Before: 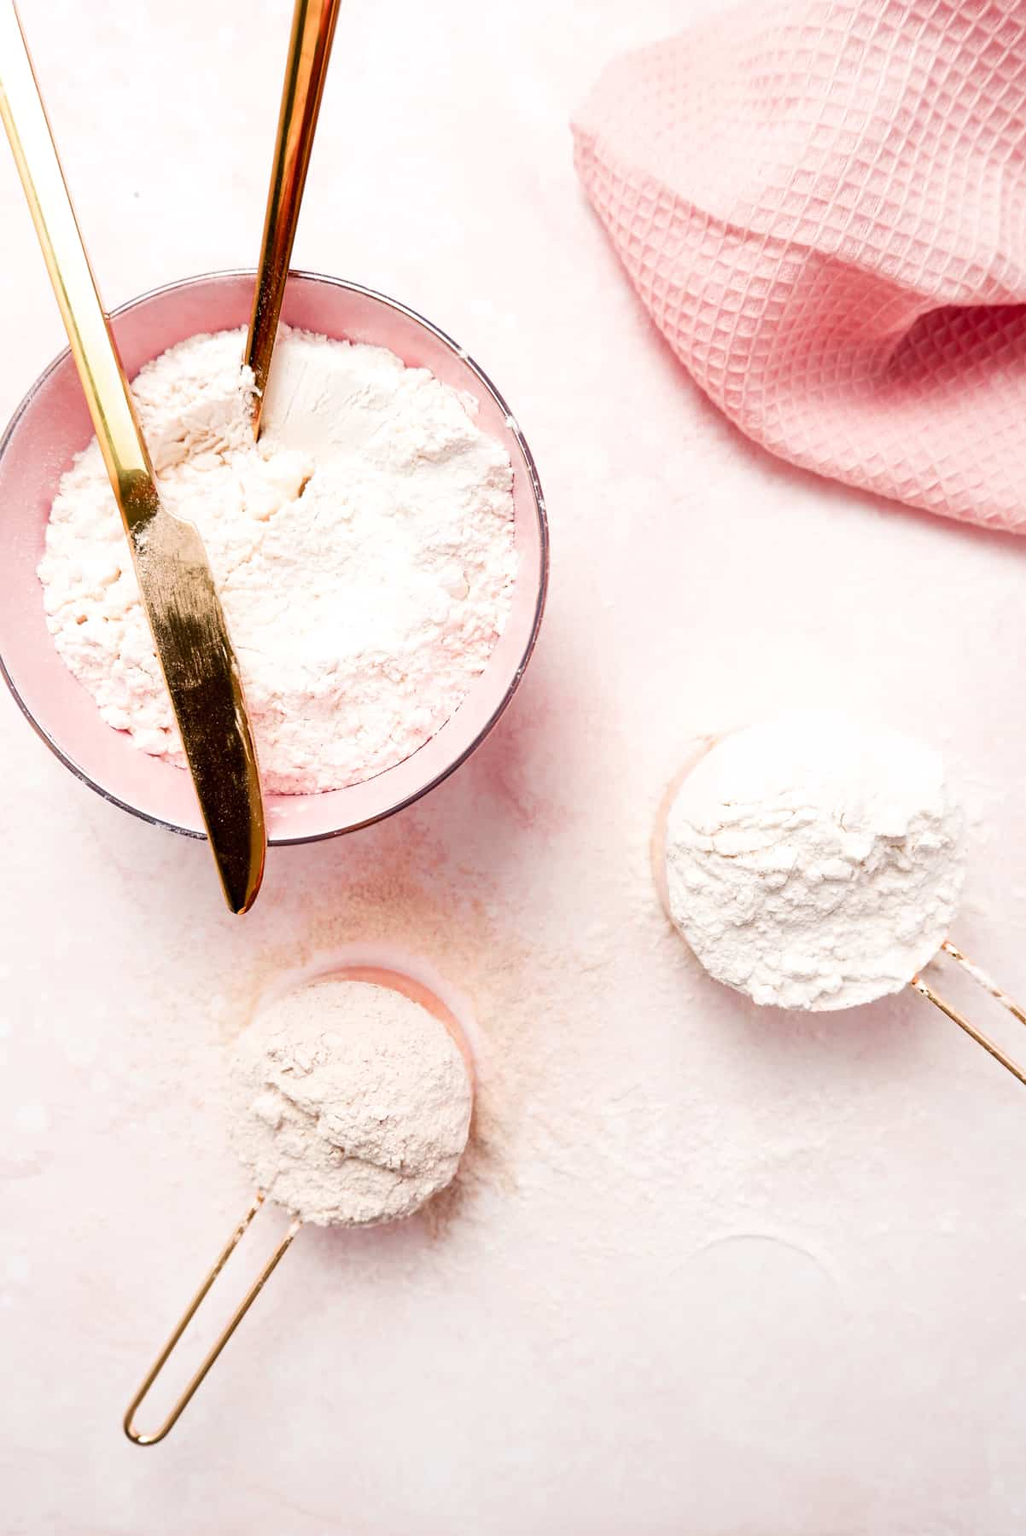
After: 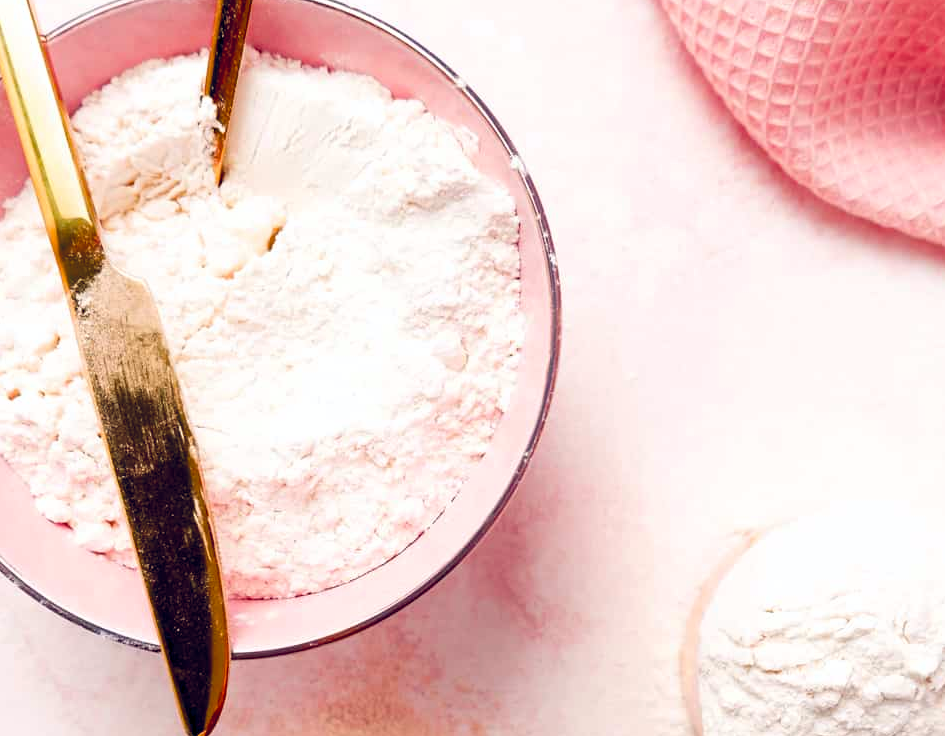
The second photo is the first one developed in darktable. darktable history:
color balance rgb: global offset › chroma 0.145%, global offset › hue 253.53°, perceptual saturation grading › global saturation 25.294%
crop: left 6.879%, top 18.482%, right 14.5%, bottom 40.589%
haze removal: adaptive false
